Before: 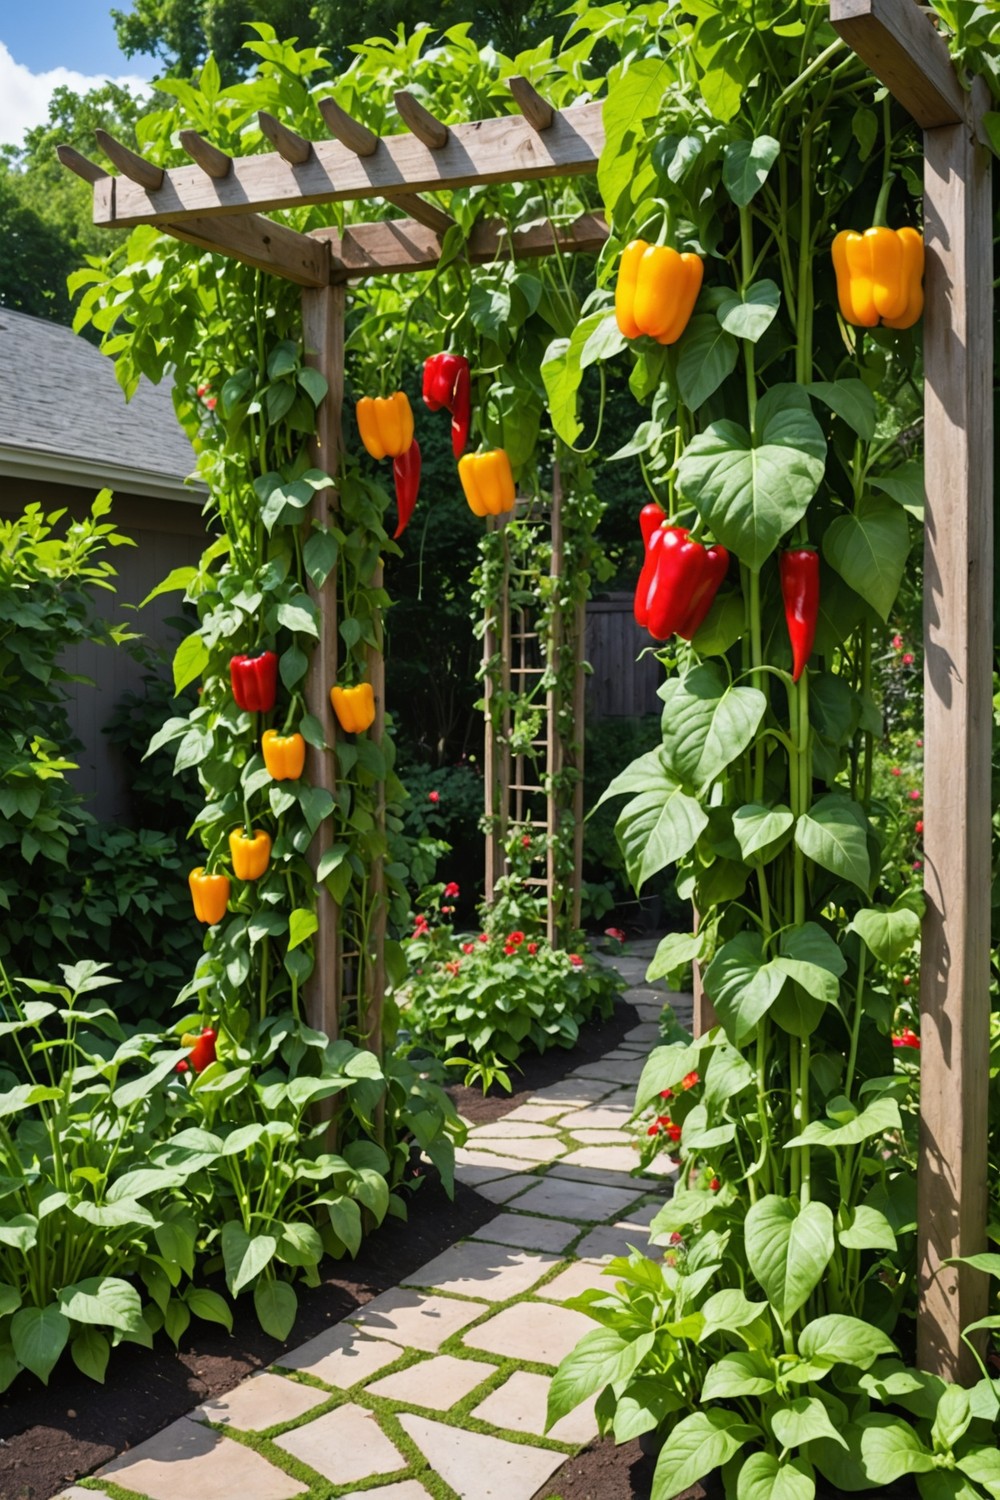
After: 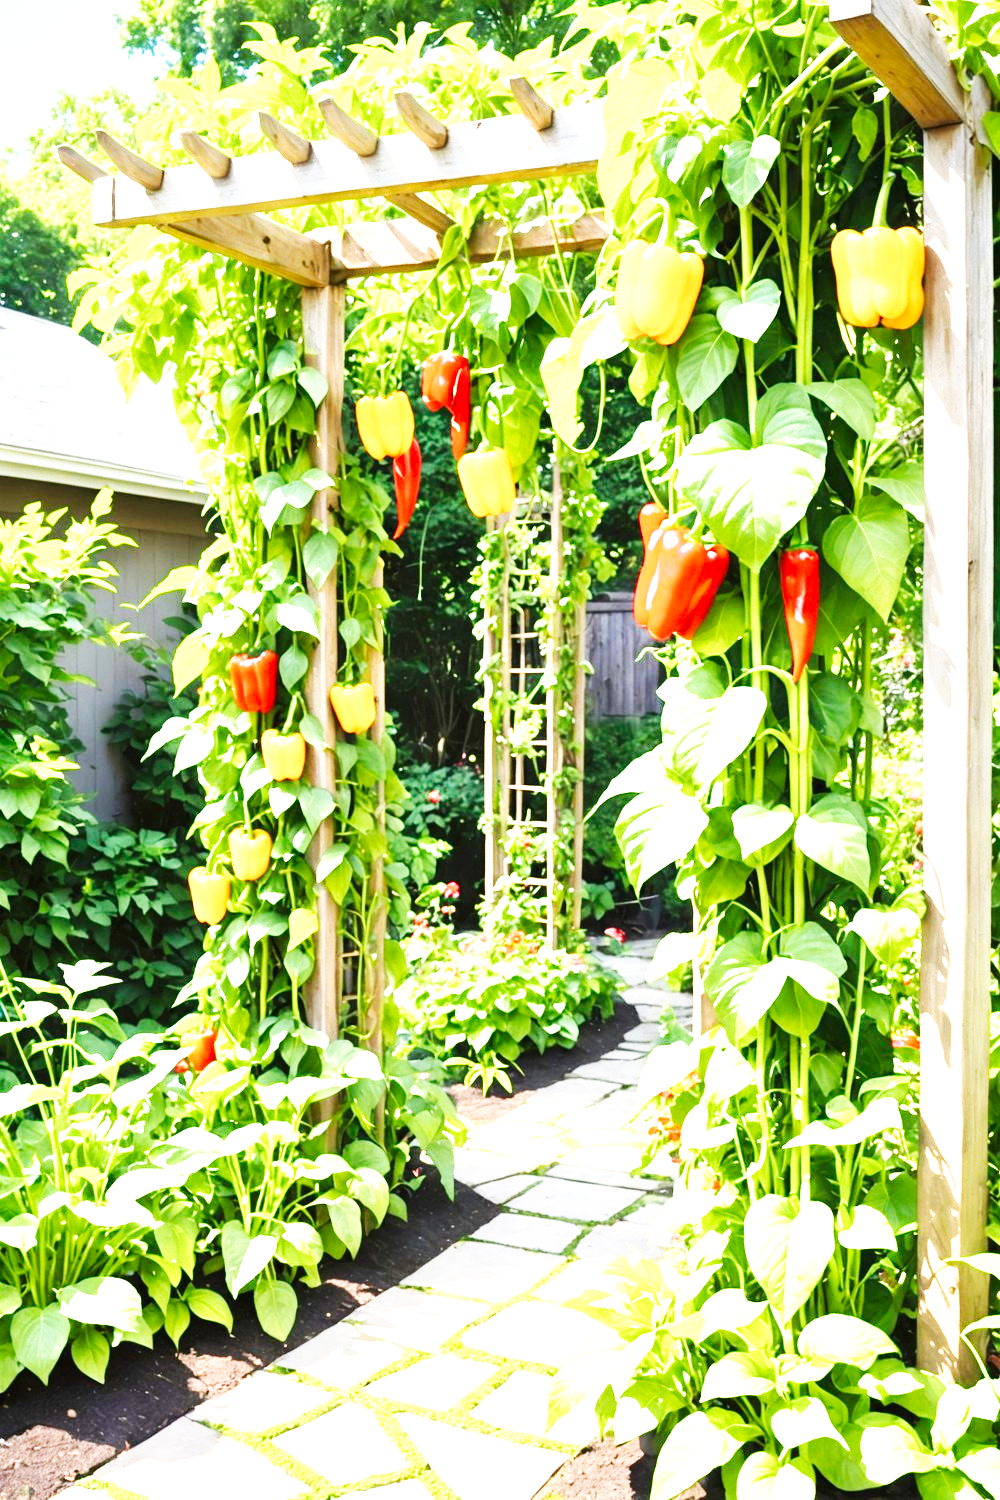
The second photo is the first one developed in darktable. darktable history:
base curve: curves: ch0 [(0, 0) (0.007, 0.004) (0.027, 0.03) (0.046, 0.07) (0.207, 0.54) (0.442, 0.872) (0.673, 0.972) (1, 1)], preserve colors none
exposure: black level correction 0, exposure 2 EV, compensate highlight preservation false
